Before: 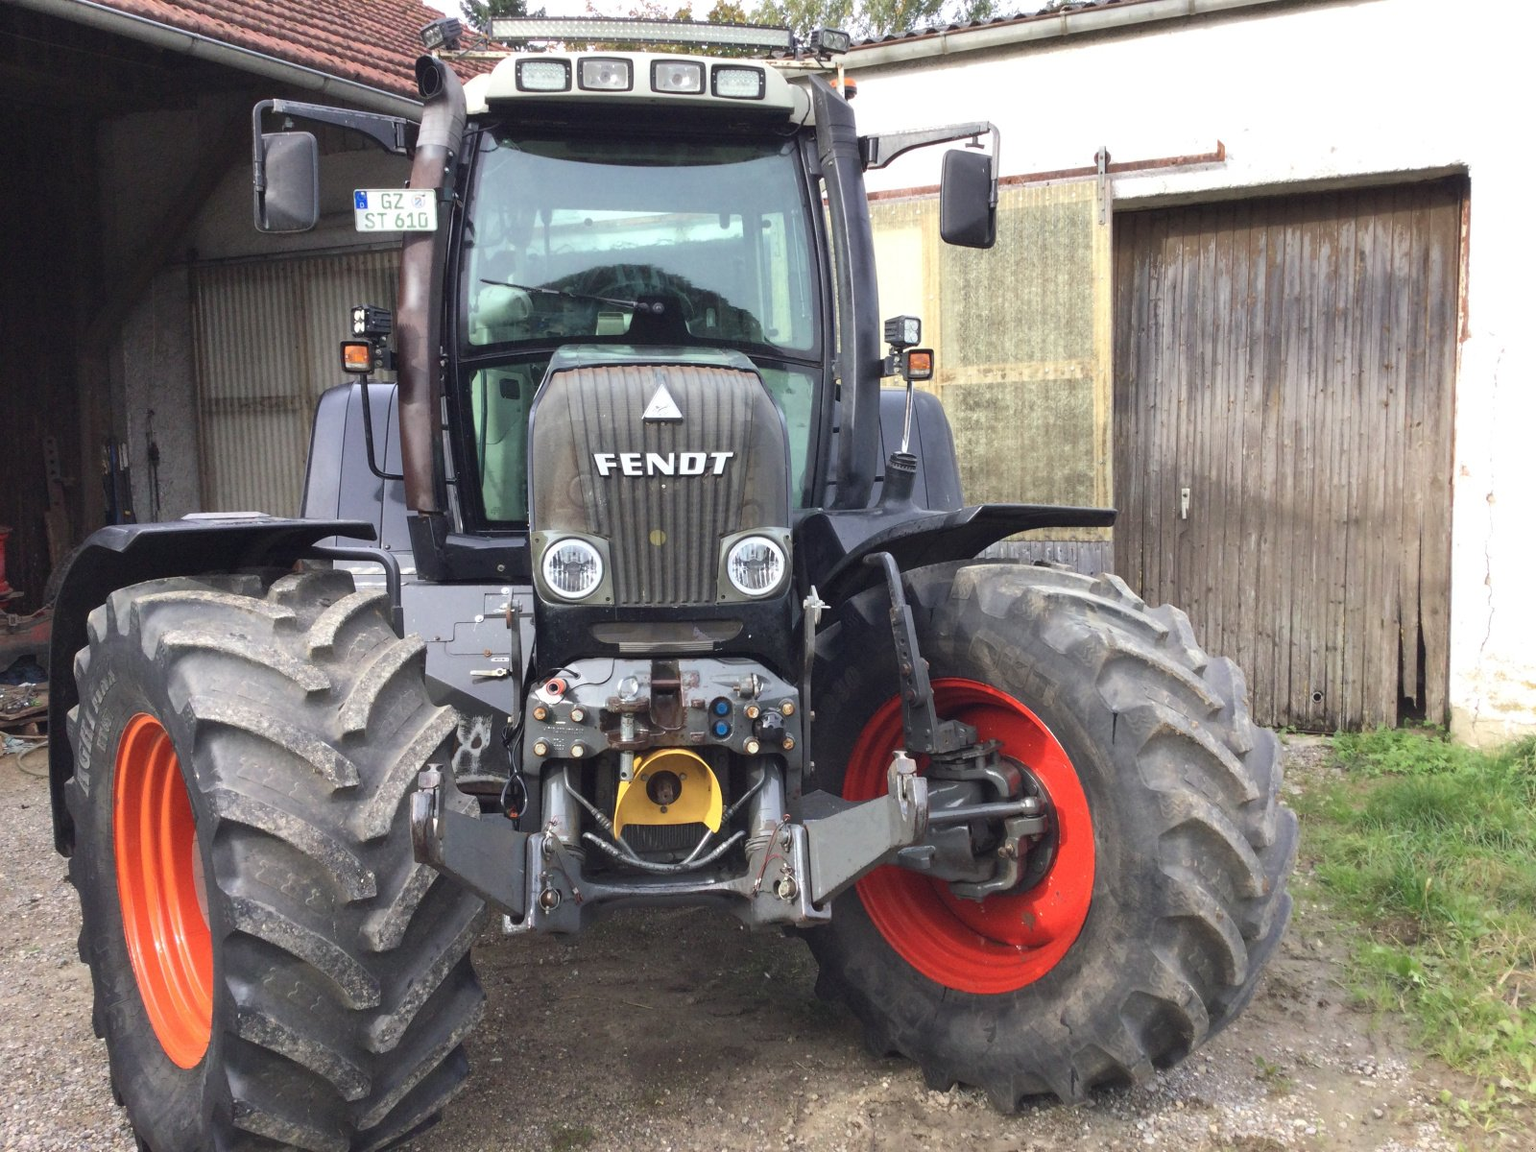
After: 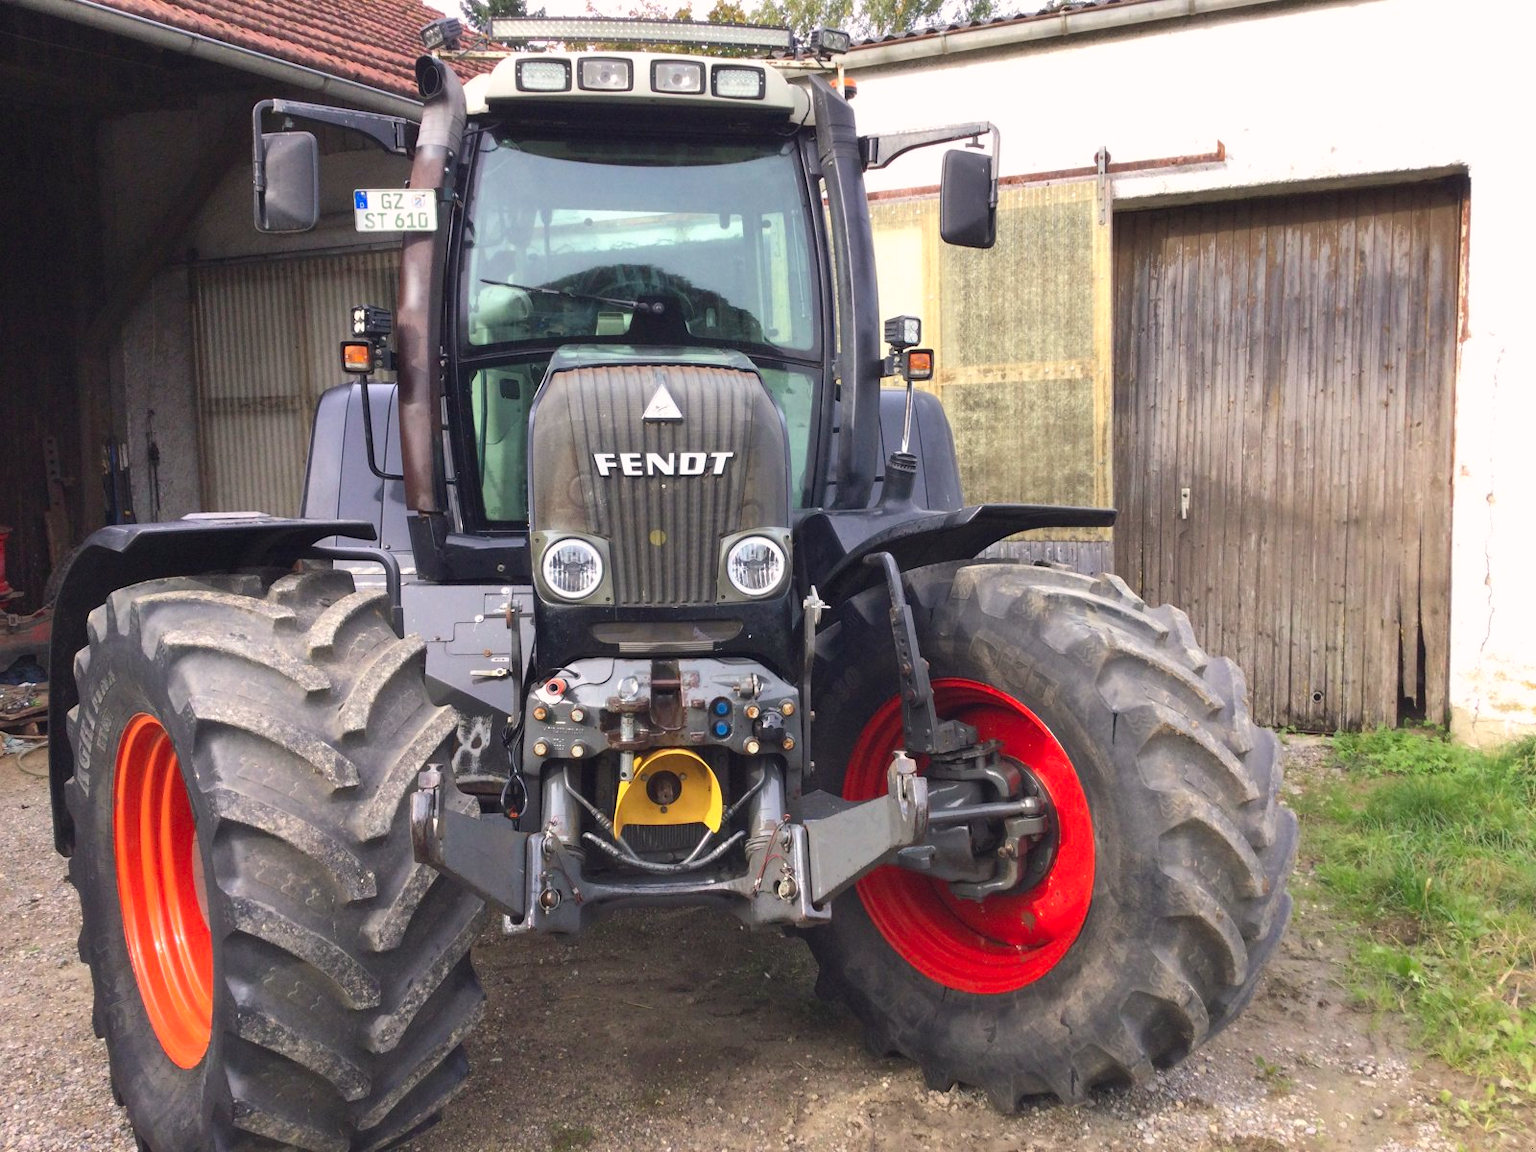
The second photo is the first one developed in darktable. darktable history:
color correction: highlights a* 3.18, highlights b* 1.88, saturation 1.21
